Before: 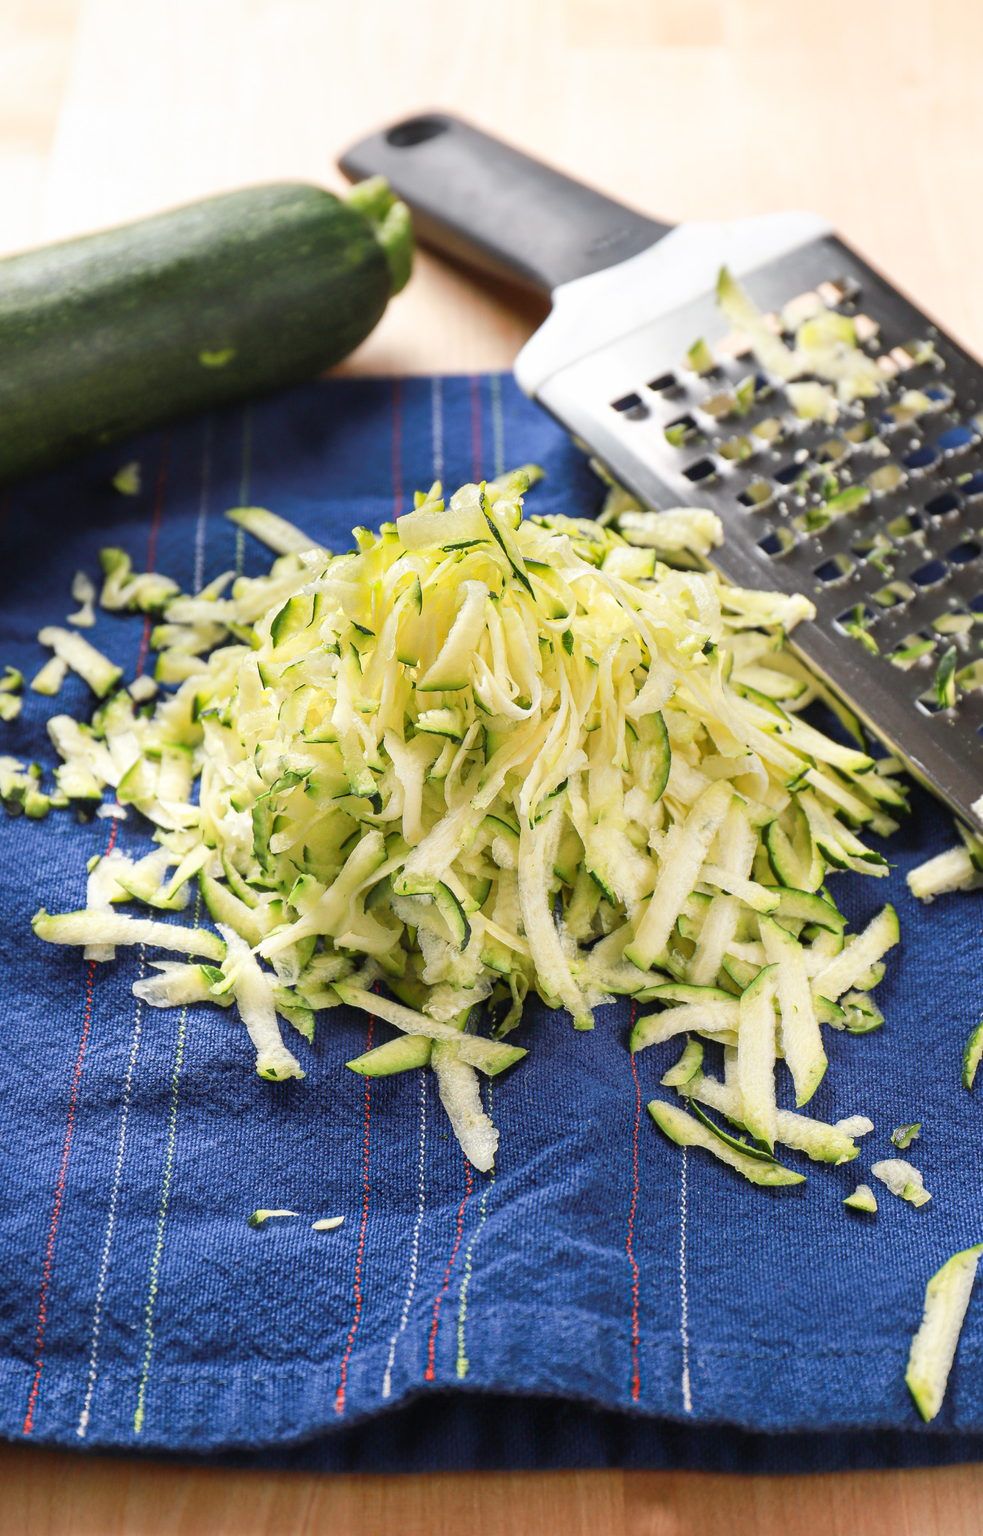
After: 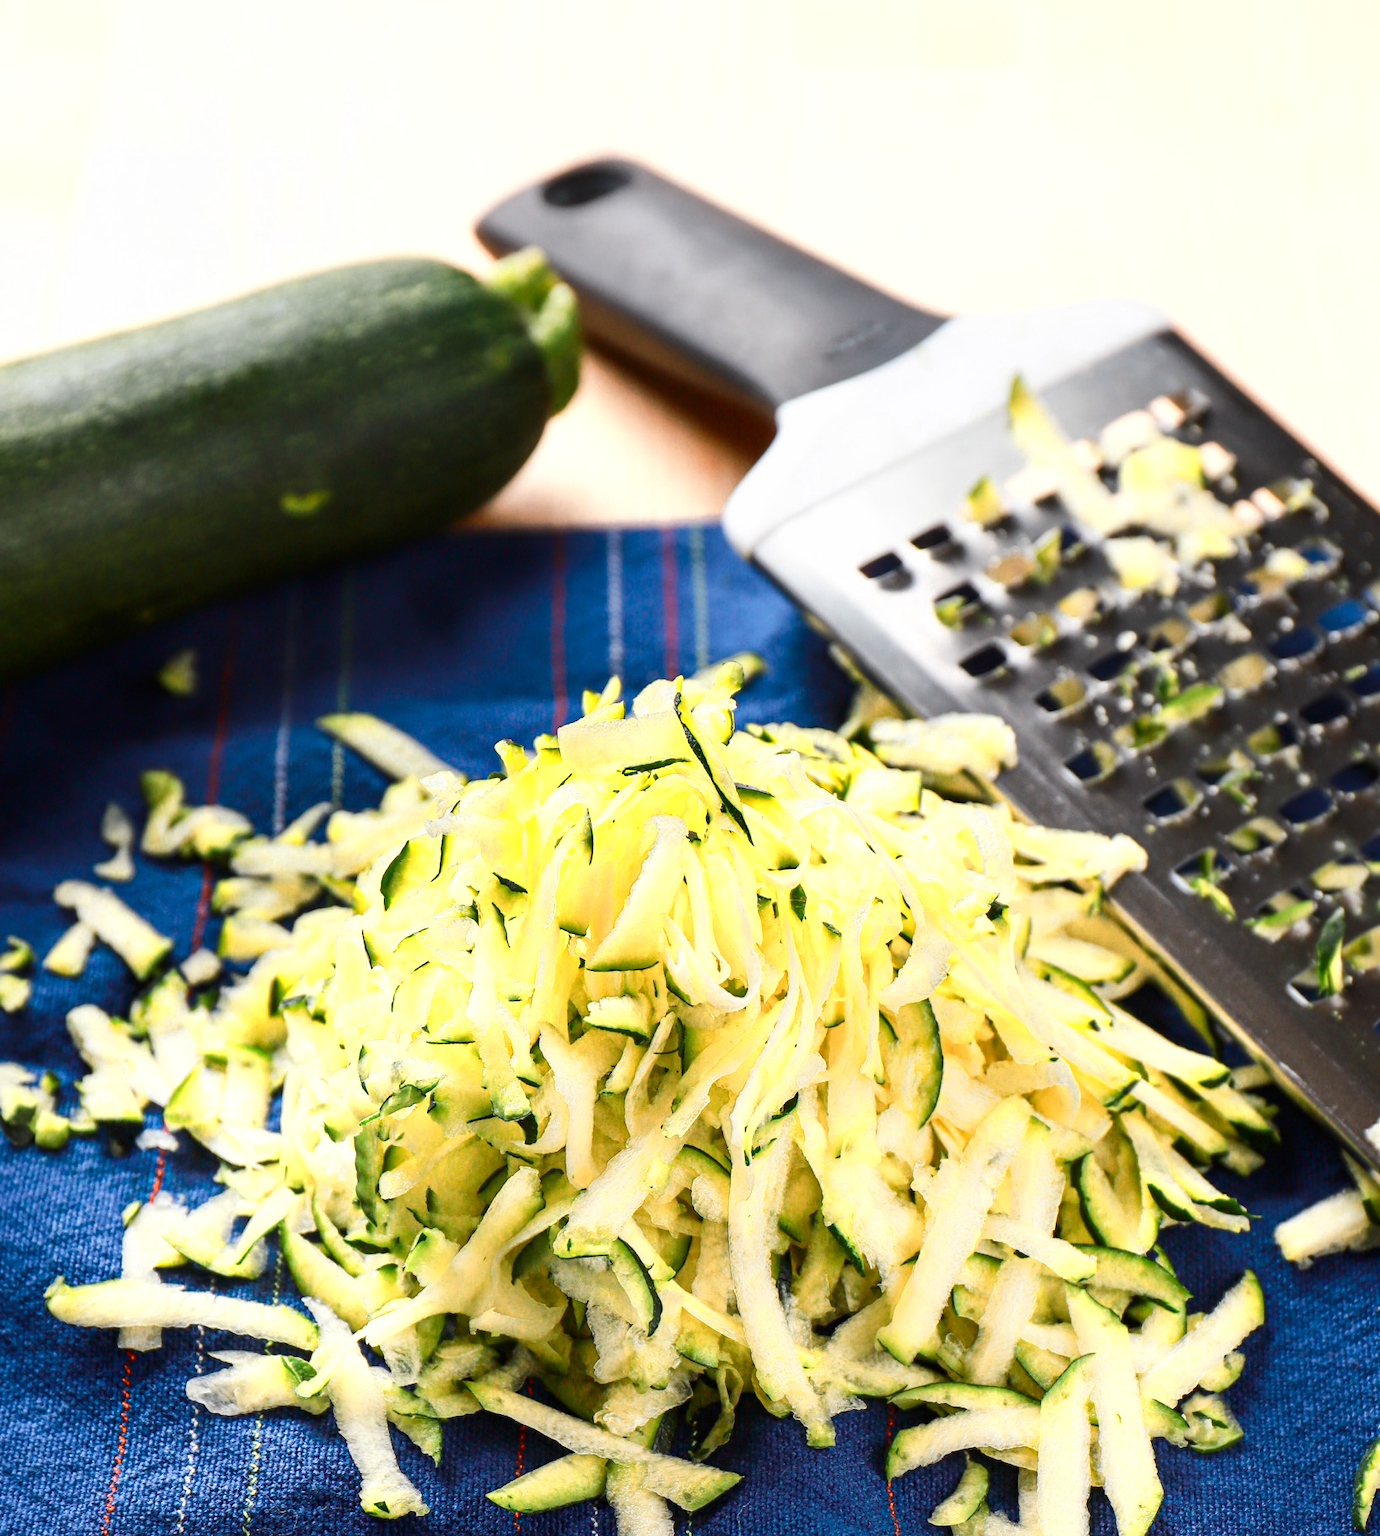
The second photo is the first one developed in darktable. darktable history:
crop: bottom 28.811%
color zones: curves: ch0 [(0.018, 0.548) (0.197, 0.654) (0.425, 0.447) (0.605, 0.658) (0.732, 0.579)]; ch1 [(0.105, 0.531) (0.224, 0.531) (0.386, 0.39) (0.618, 0.456) (0.732, 0.456) (0.956, 0.421)]; ch2 [(0.039, 0.583) (0.215, 0.465) (0.399, 0.544) (0.465, 0.548) (0.614, 0.447) (0.724, 0.43) (0.882, 0.623) (0.956, 0.632)]
contrast brightness saturation: contrast 0.117, brightness -0.118, saturation 0.199
